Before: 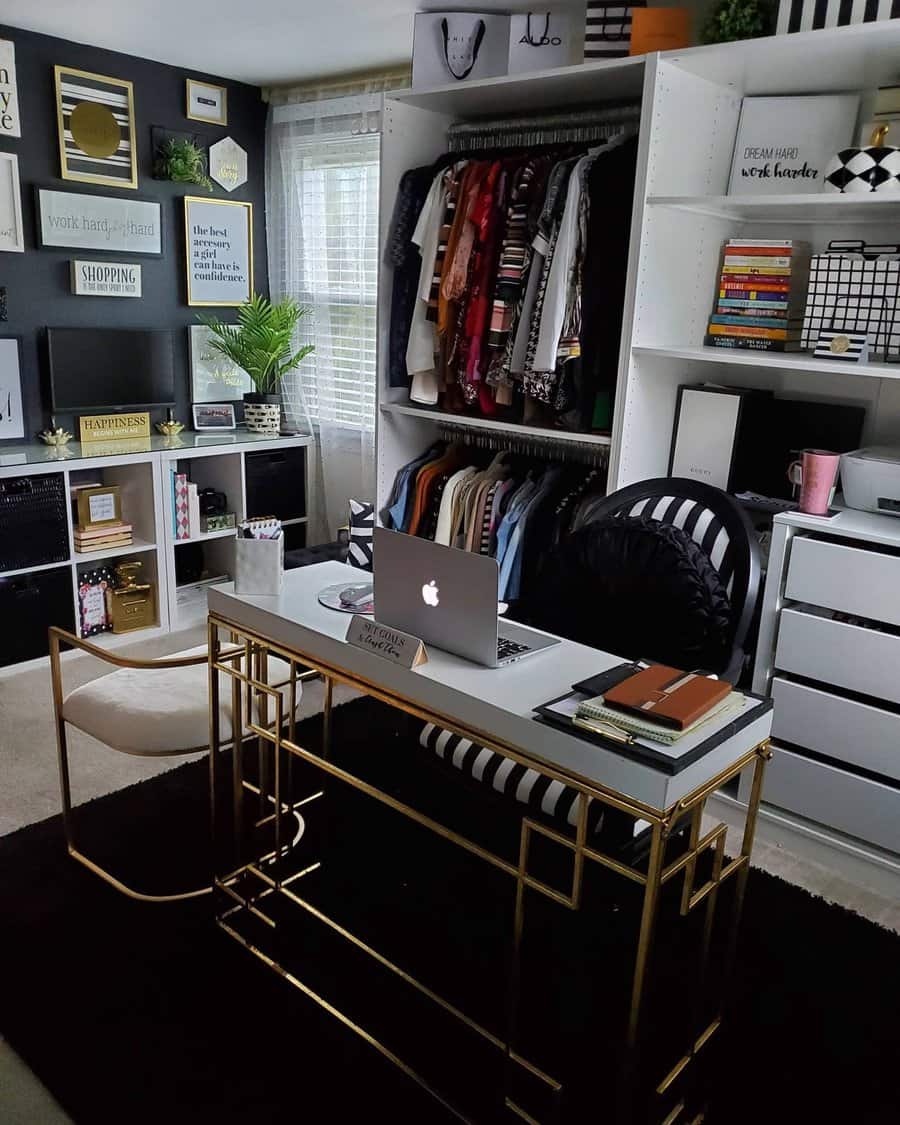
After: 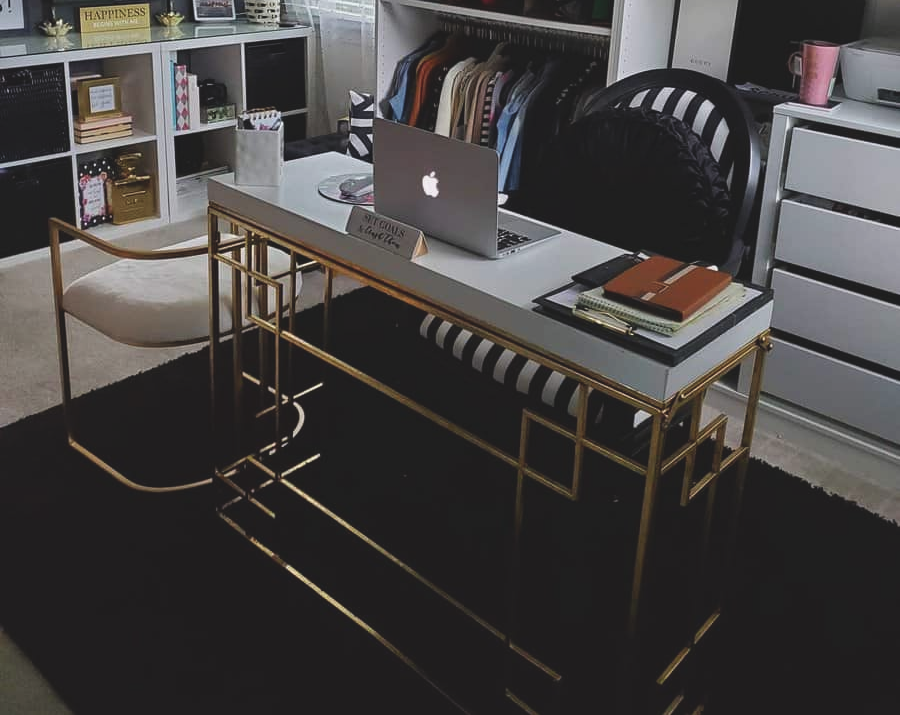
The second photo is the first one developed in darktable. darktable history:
crop and rotate: top 36.435%
exposure: black level correction -0.014, exposure -0.193 EV, compensate highlight preservation false
